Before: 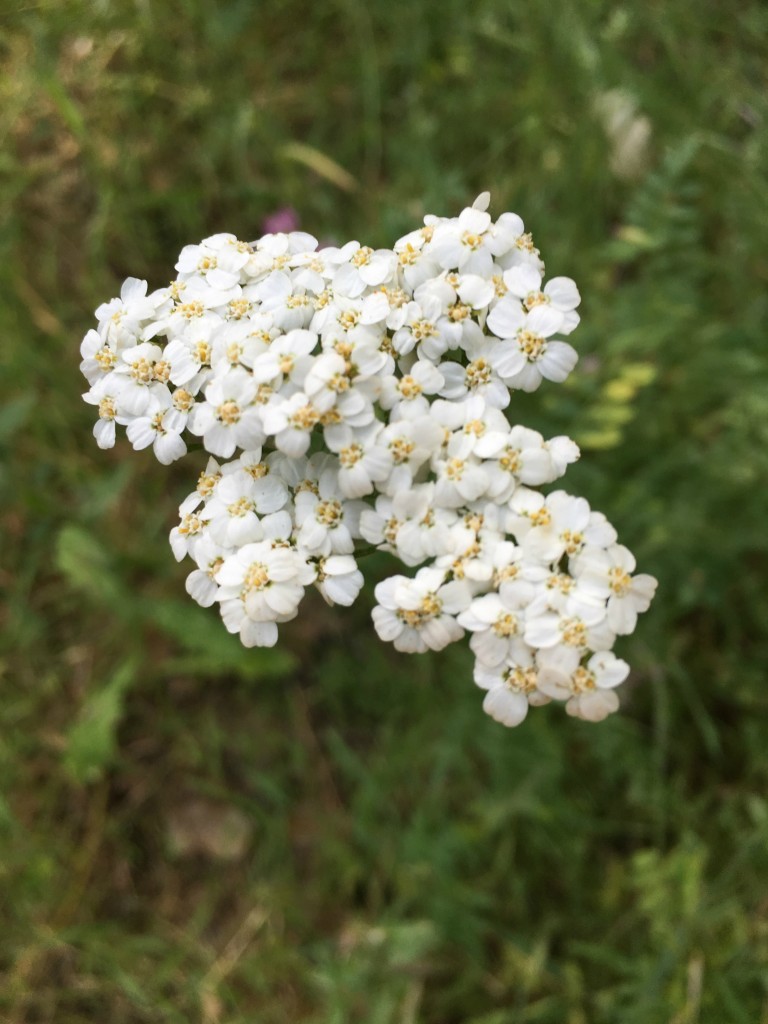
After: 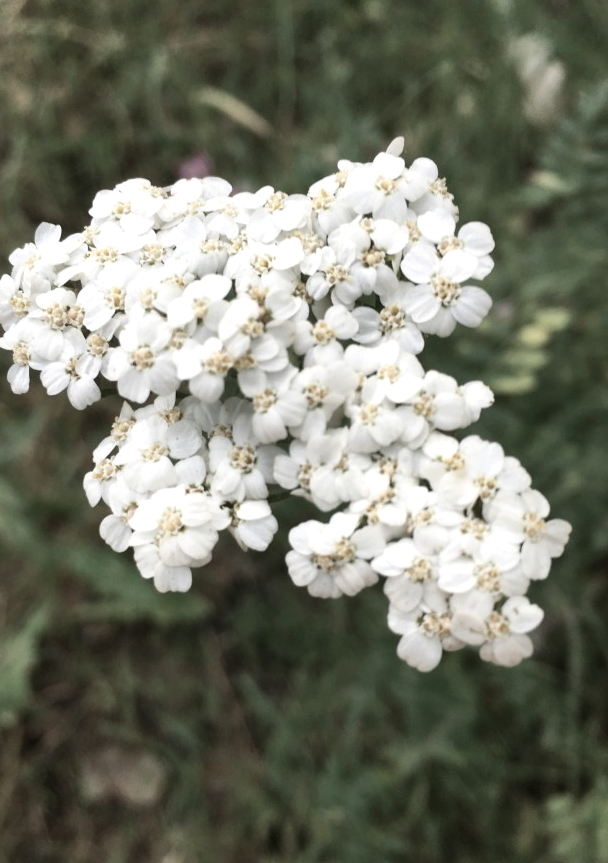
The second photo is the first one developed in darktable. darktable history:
local contrast: mode bilateral grid, contrast 20, coarseness 50, detail 120%, midtone range 0.2
exposure: exposure 0.2 EV, compensate highlight preservation false
color zones: curves: ch0 [(0, 0.5) (0.125, 0.4) (0.25, 0.5) (0.375, 0.4) (0.5, 0.4) (0.625, 0.35) (0.75, 0.35) (0.875, 0.5)]; ch1 [(0, 0.35) (0.125, 0.45) (0.25, 0.35) (0.375, 0.35) (0.5, 0.35) (0.625, 0.35) (0.75, 0.45) (0.875, 0.35)]; ch2 [(0, 0.6) (0.125, 0.5) (0.25, 0.5) (0.375, 0.6) (0.5, 0.6) (0.625, 0.5) (0.75, 0.5) (0.875, 0.5)]
crop: left 11.225%, top 5.381%, right 9.565%, bottom 10.314%
contrast brightness saturation: contrast 0.1, saturation -0.36
